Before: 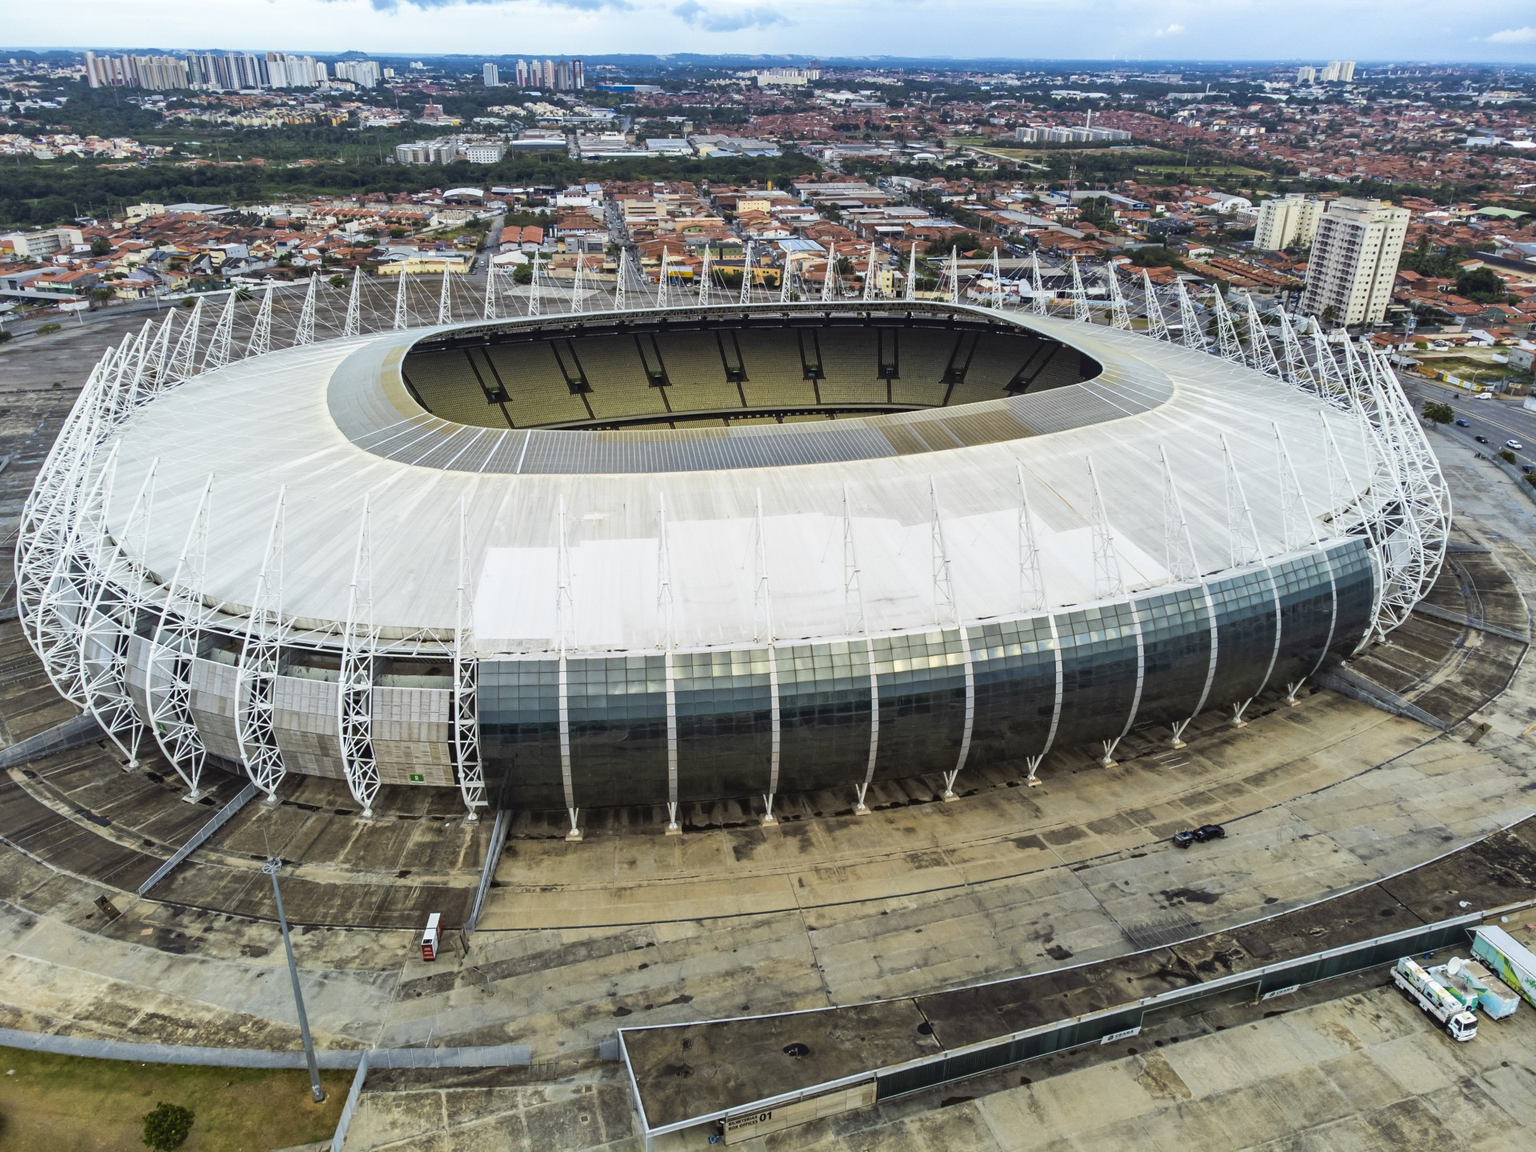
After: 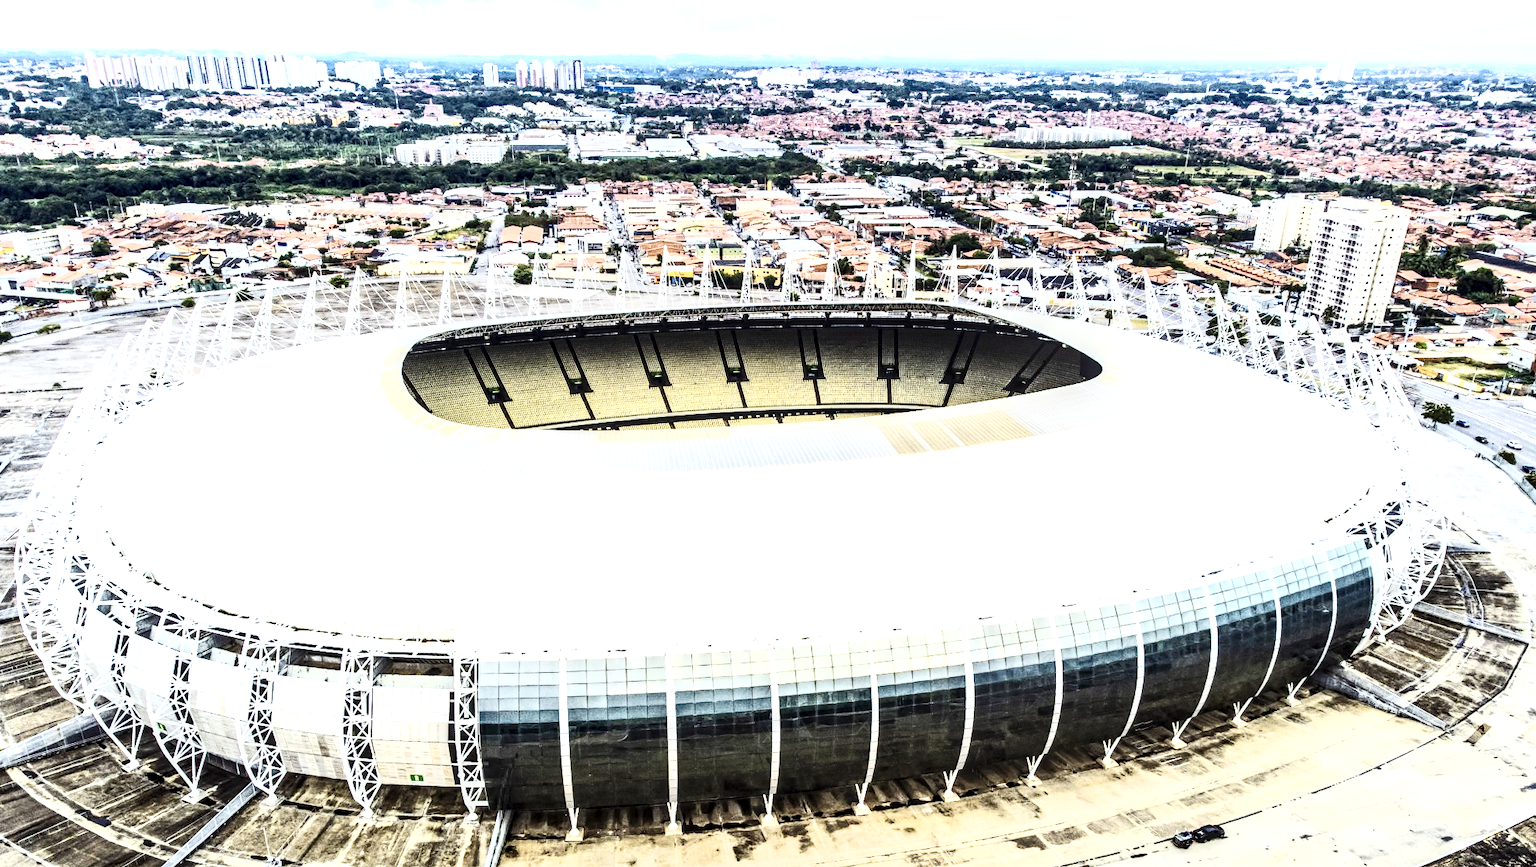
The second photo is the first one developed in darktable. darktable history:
shadows and highlights: shadows 0.024, highlights 40.84
crop: bottom 24.709%
tone equalizer: edges refinement/feathering 500, mask exposure compensation -1.57 EV, preserve details no
contrast brightness saturation: contrast 0.552, brightness 0.575, saturation -0.329
color balance rgb: perceptual saturation grading › global saturation 26.549%, perceptual saturation grading › highlights -27.821%, perceptual saturation grading › mid-tones 15.307%, perceptual saturation grading › shadows 33.816%, global vibrance 21.553%
local contrast: highlights 64%, shadows 54%, detail 168%, midtone range 0.52
base curve: curves: ch0 [(0, 0) (0.028, 0.03) (0.121, 0.232) (0.46, 0.748) (0.859, 0.968) (1, 1)], preserve colors none
